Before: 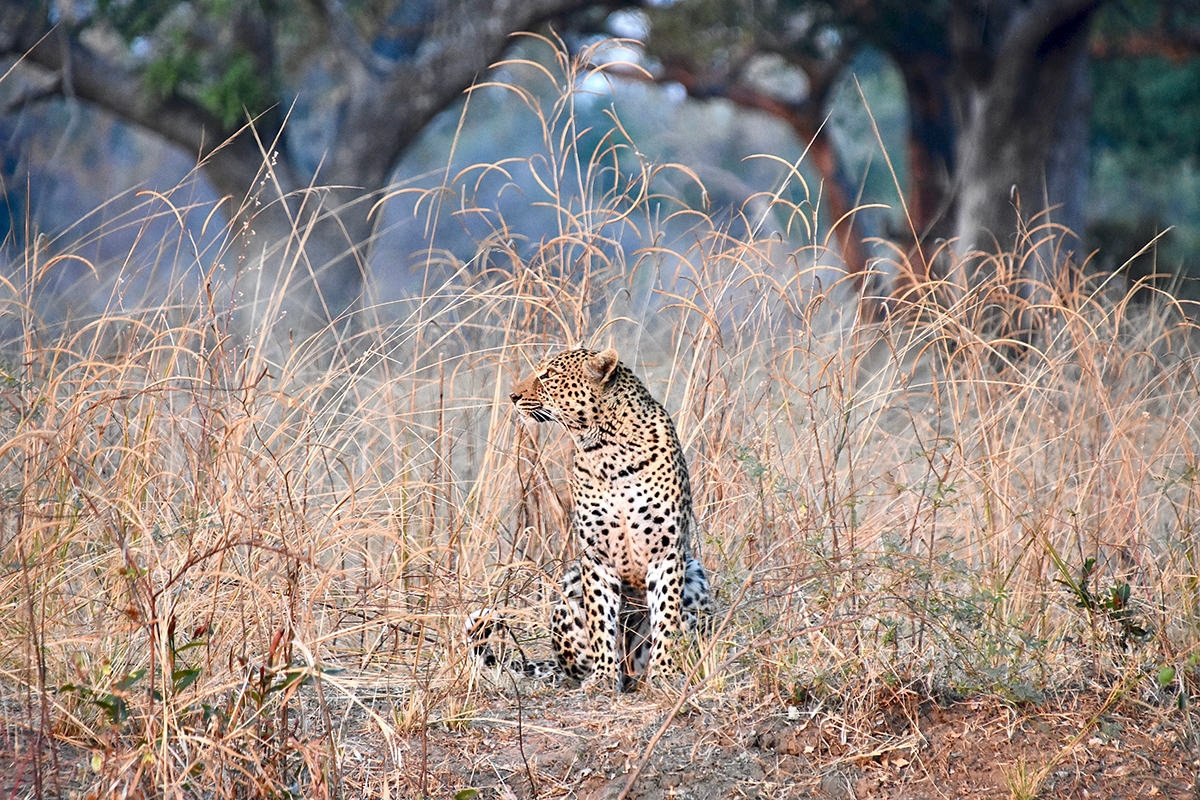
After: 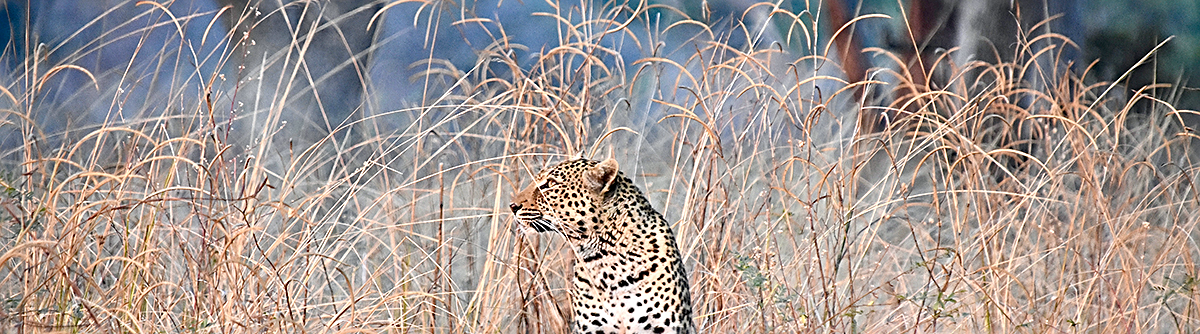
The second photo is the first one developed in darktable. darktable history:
crop and rotate: top 23.84%, bottom 34.294%
haze removal: compatibility mode true, adaptive false
sharpen: radius 2.767
